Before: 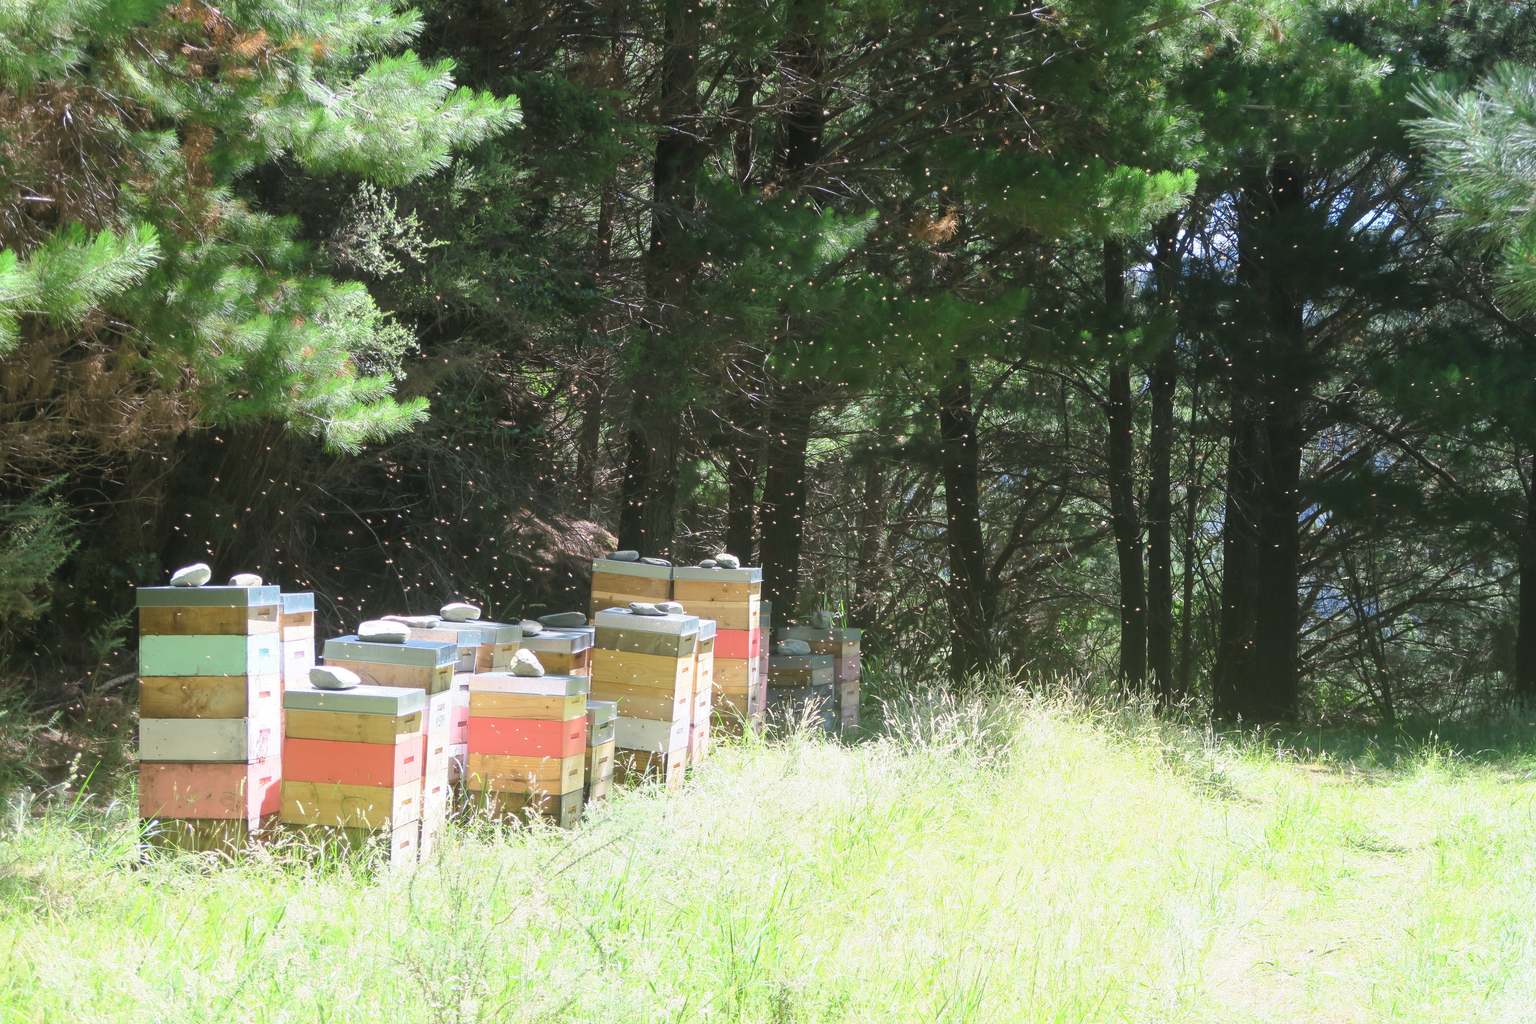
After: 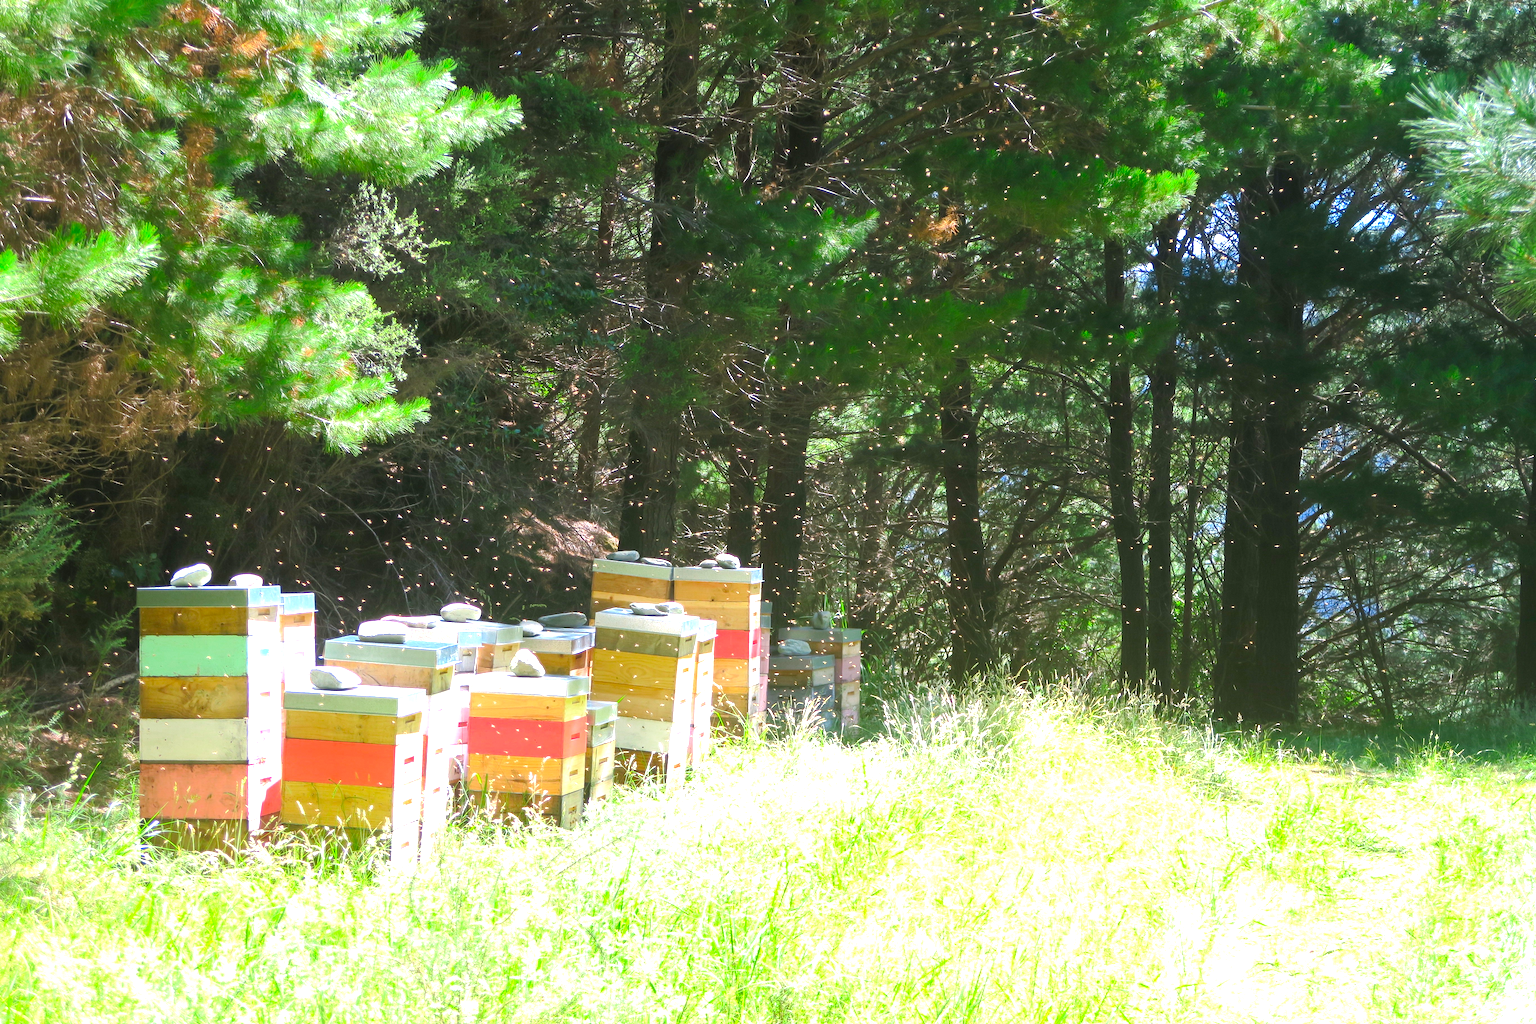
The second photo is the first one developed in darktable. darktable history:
color zones: curves: ch0 [(0, 0.425) (0.143, 0.422) (0.286, 0.42) (0.429, 0.419) (0.571, 0.419) (0.714, 0.42) (0.857, 0.422) (1, 0.425)]; ch1 [(0, 0.666) (0.143, 0.669) (0.286, 0.671) (0.429, 0.67) (0.571, 0.67) (0.714, 0.67) (0.857, 0.67) (1, 0.666)]
levels: levels [0, 0.394, 0.787]
